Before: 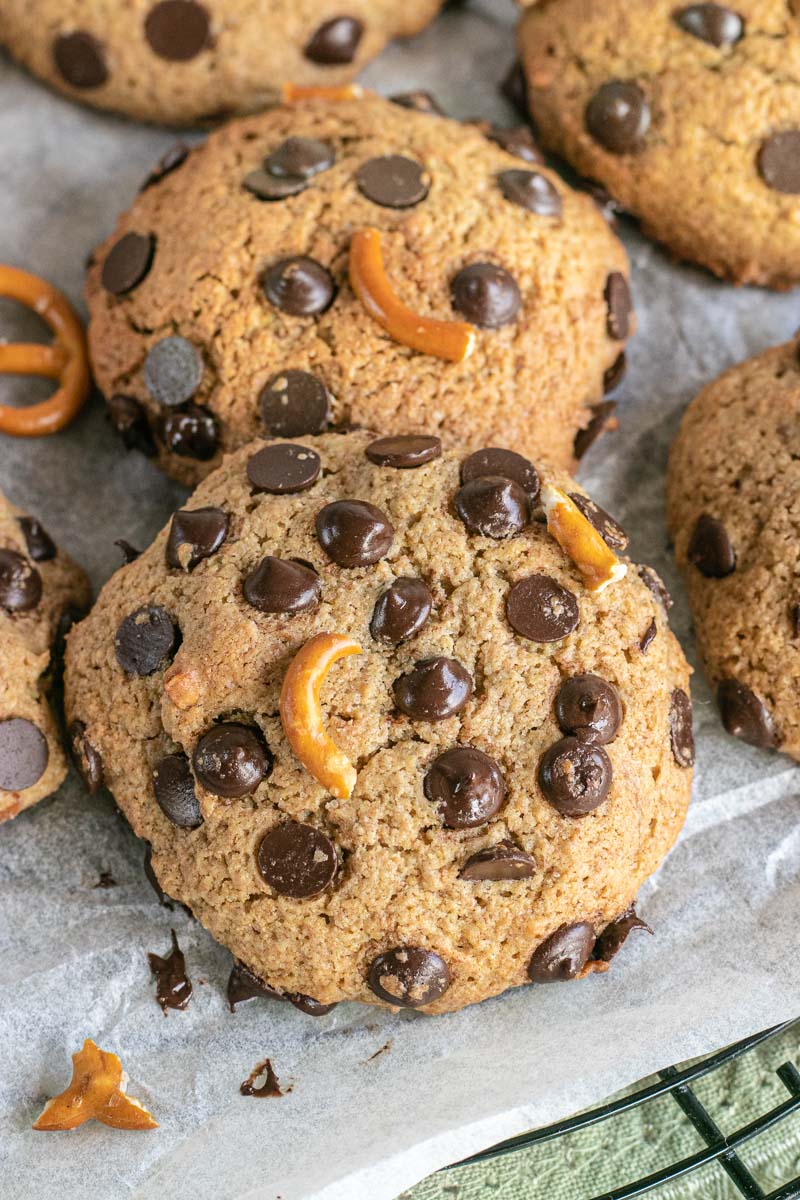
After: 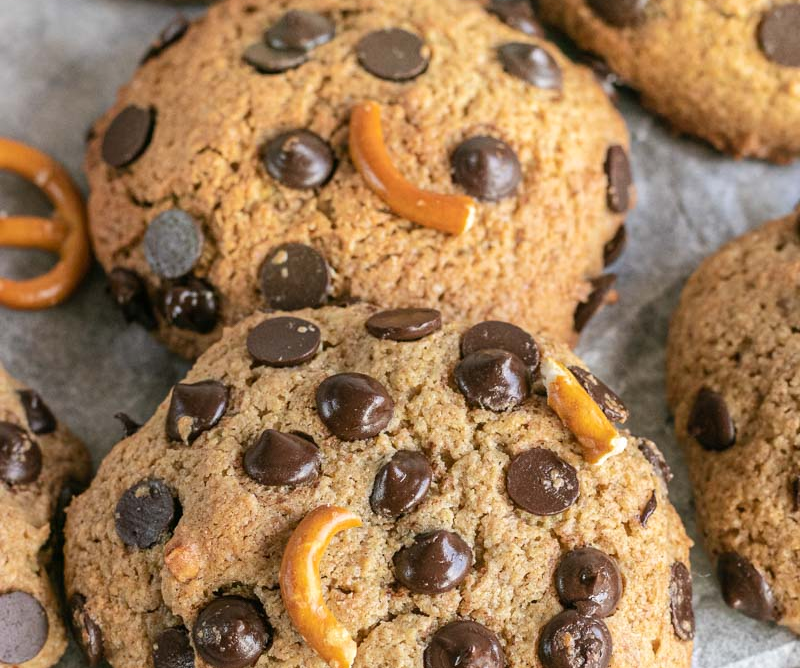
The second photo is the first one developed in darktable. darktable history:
crop and rotate: top 10.632%, bottom 33.679%
shadows and highlights: radius 94.55, shadows -14.75, white point adjustment 0.166, highlights 32.47, compress 48.42%, soften with gaussian
